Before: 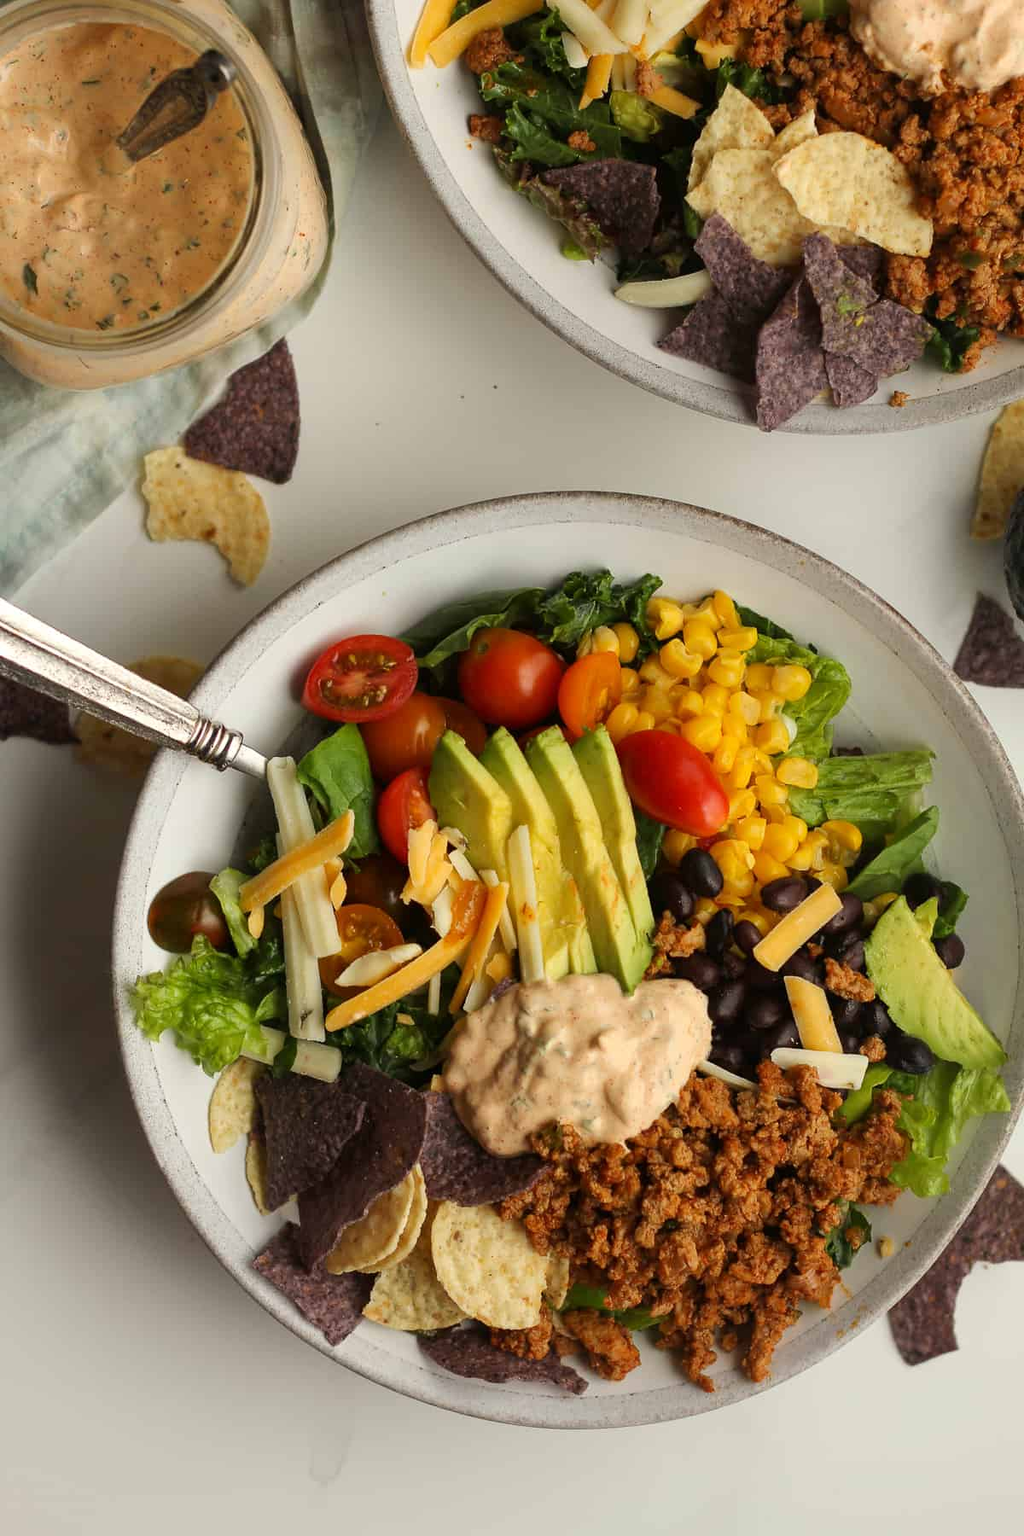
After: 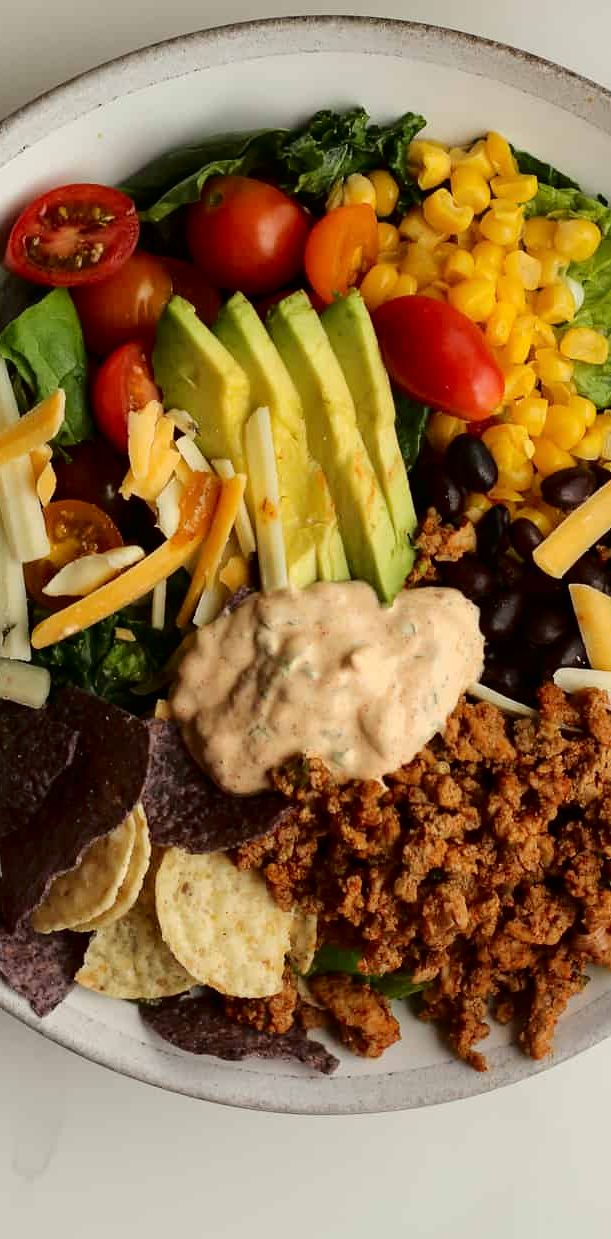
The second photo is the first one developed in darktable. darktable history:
crop and rotate: left 29.237%, top 31.152%, right 19.807%
fill light: exposure -2 EV, width 8.6
